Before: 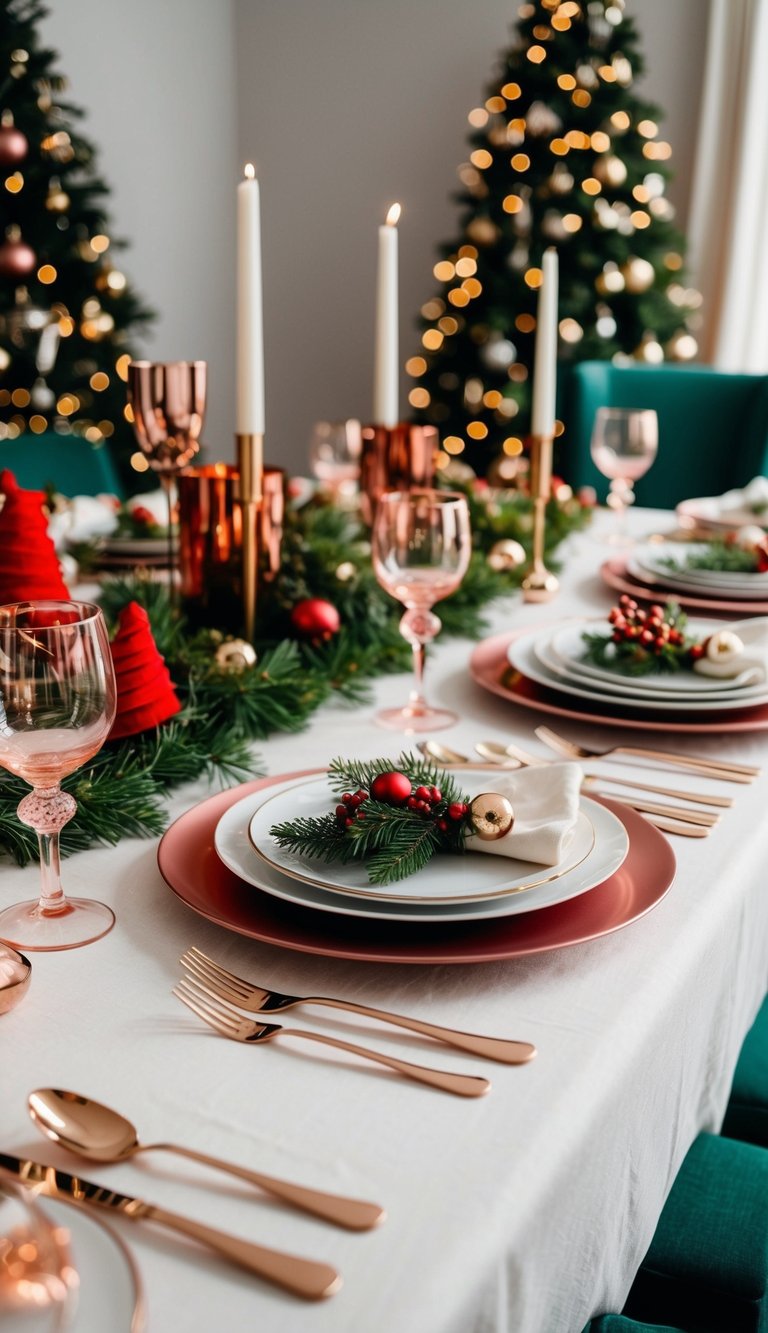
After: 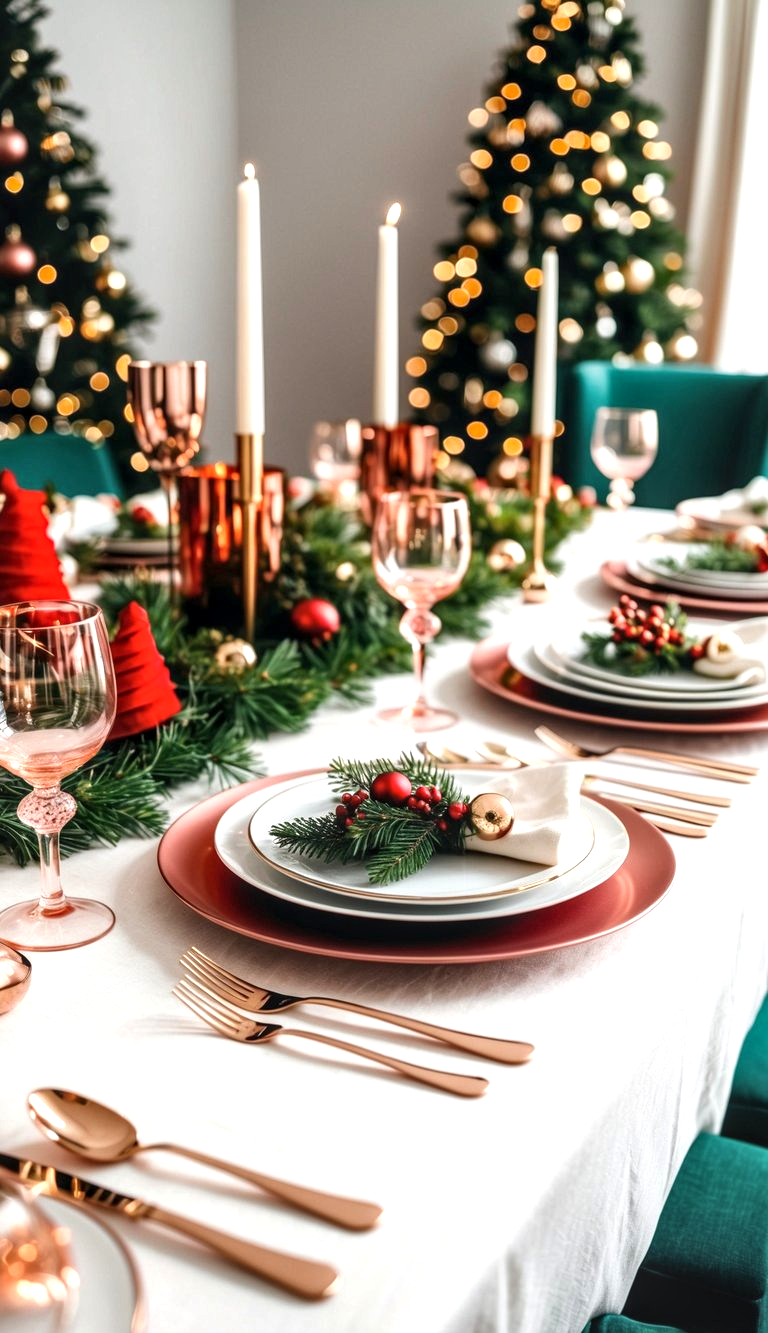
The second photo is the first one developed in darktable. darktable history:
exposure: black level correction 0, exposure 0.7 EV, compensate exposure bias true, compensate highlight preservation false
local contrast: detail 130%
